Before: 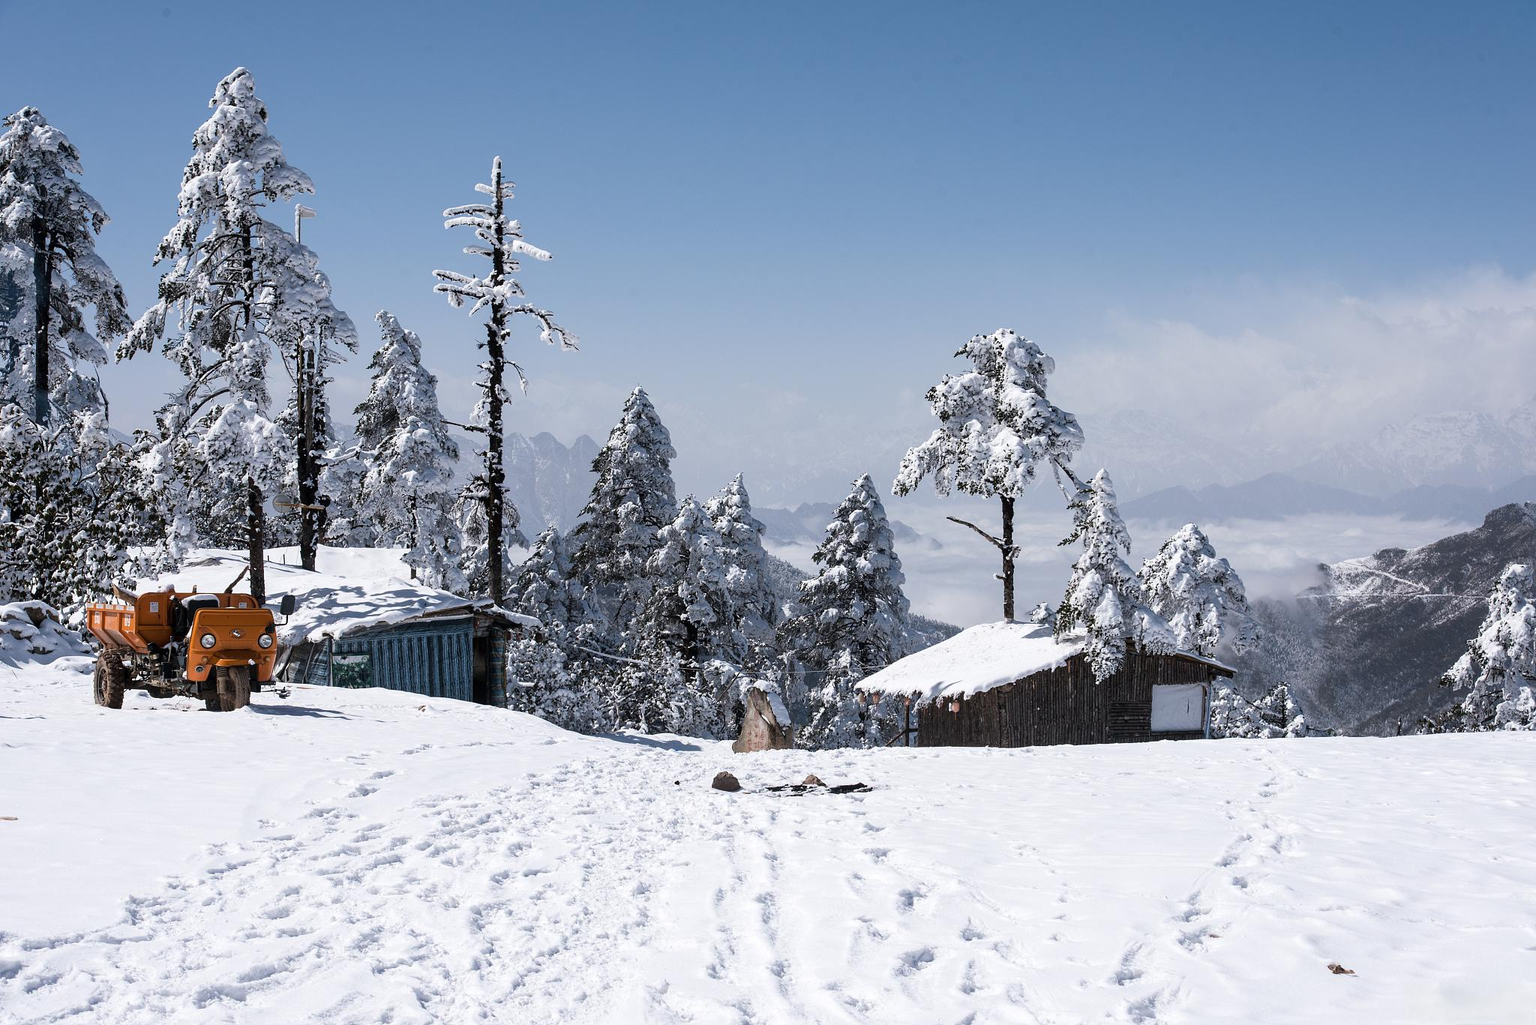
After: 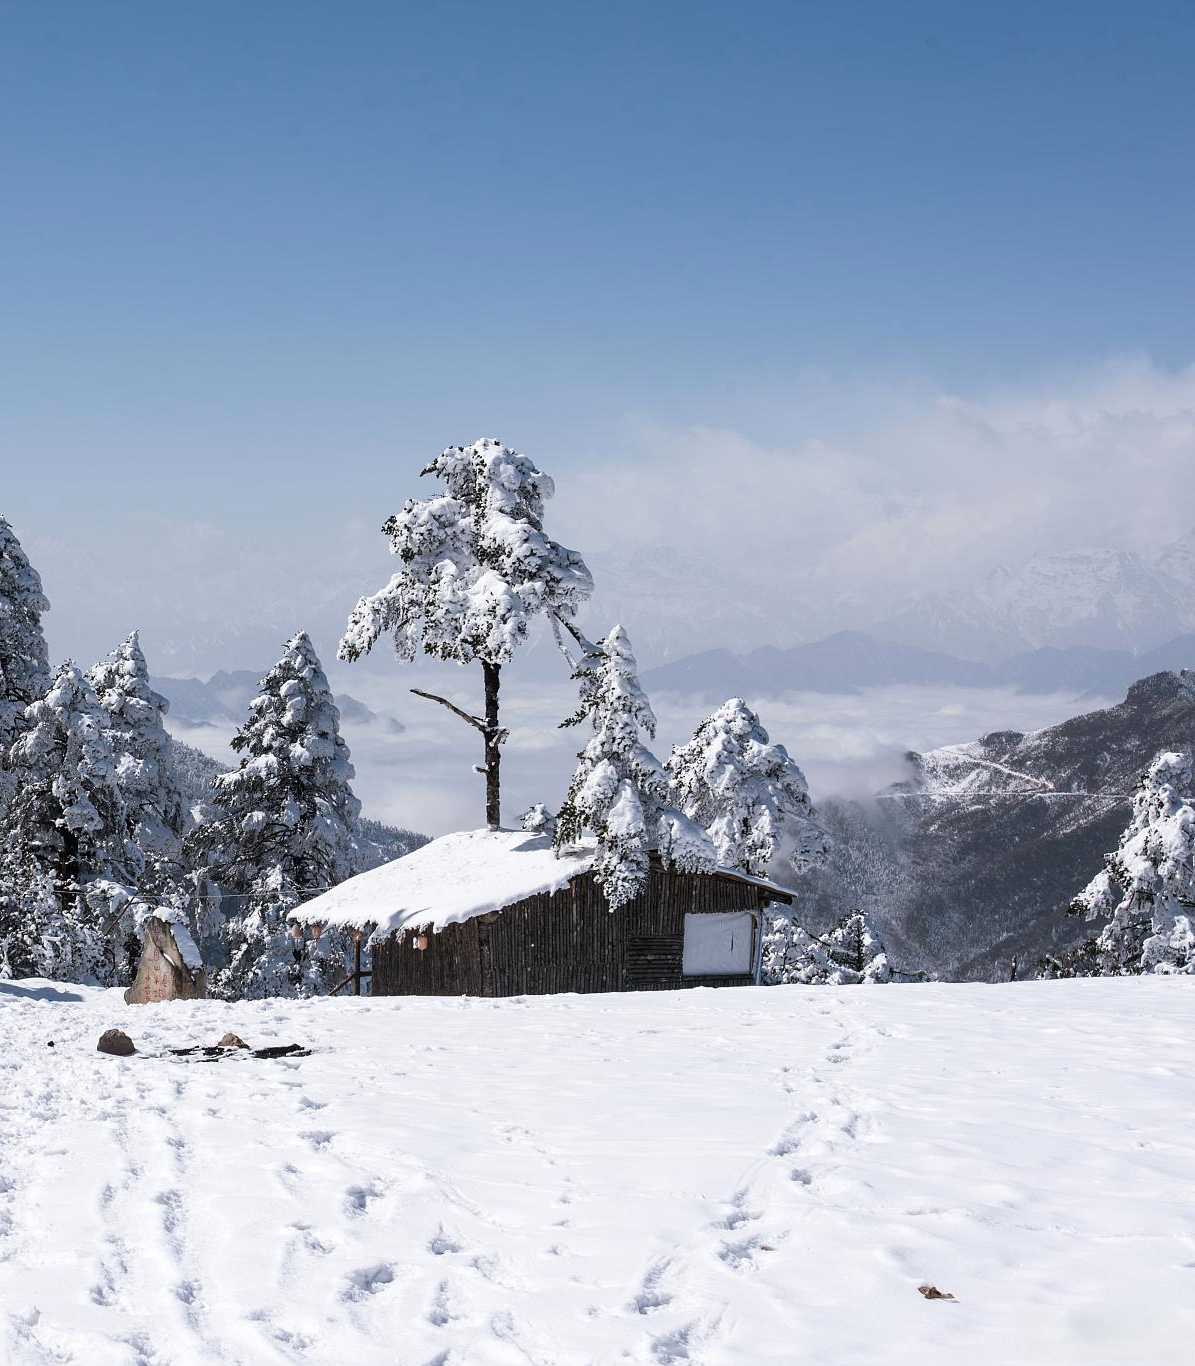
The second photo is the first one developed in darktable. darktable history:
crop: left 41.614%
color balance rgb: perceptual saturation grading › global saturation 0.505%, global vibrance 10.136%, saturation formula JzAzBz (2021)
